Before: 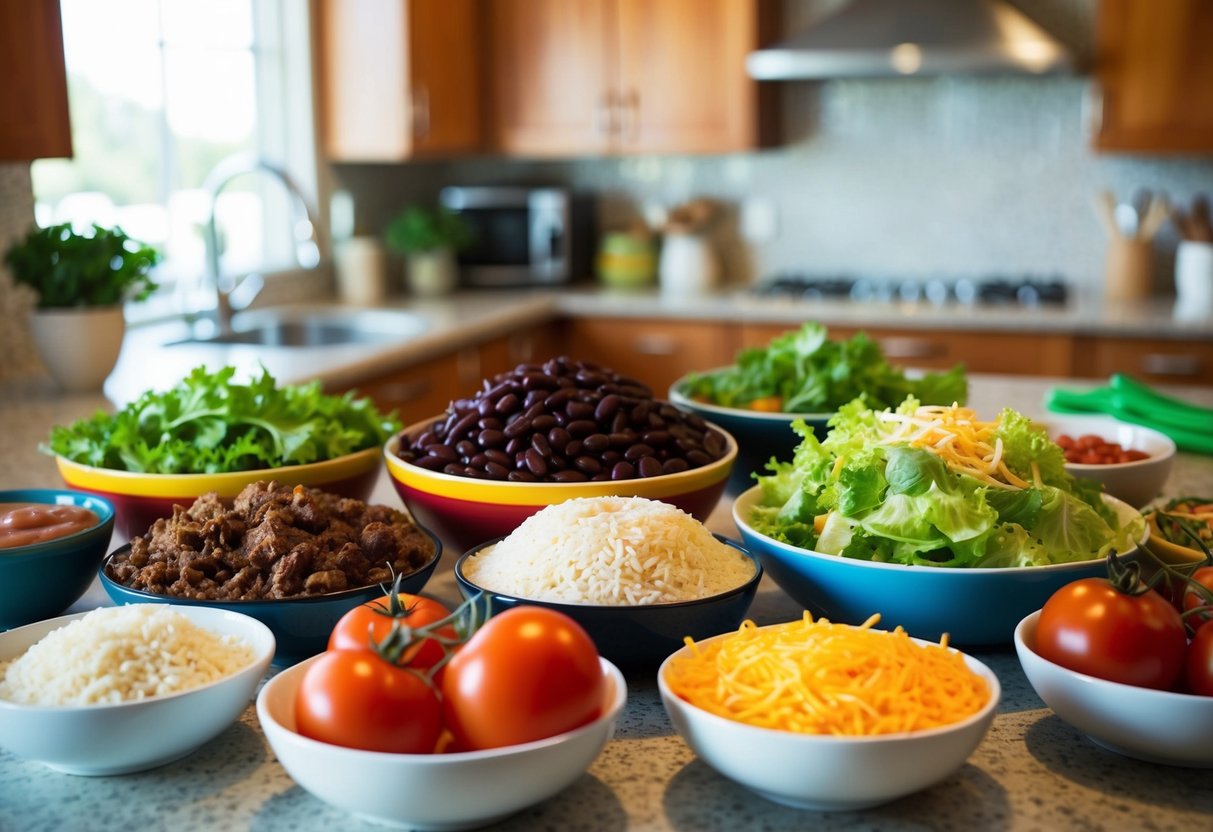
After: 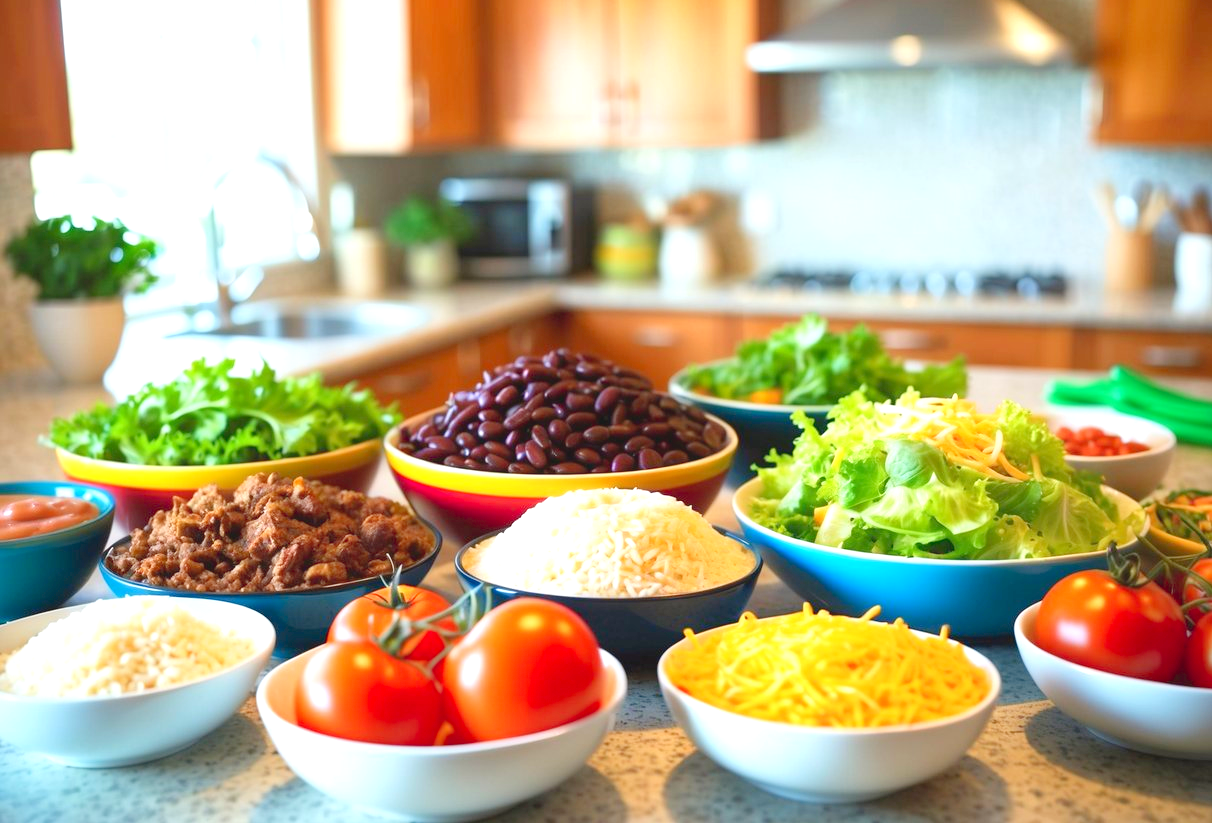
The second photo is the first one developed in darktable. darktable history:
levels: levels [0, 0.397, 0.955]
exposure: black level correction -0.002, exposure 0.54 EV, compensate highlight preservation false
crop: top 1.049%, right 0.001%
